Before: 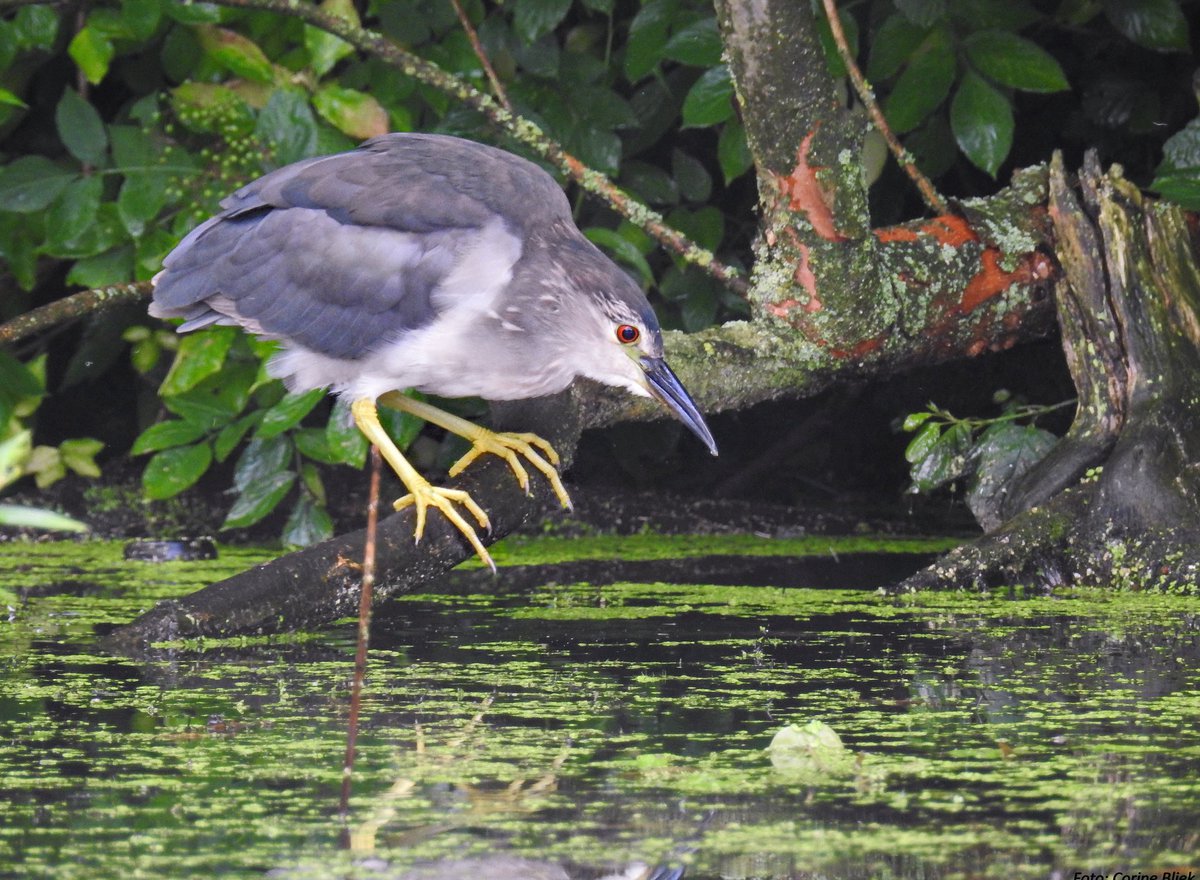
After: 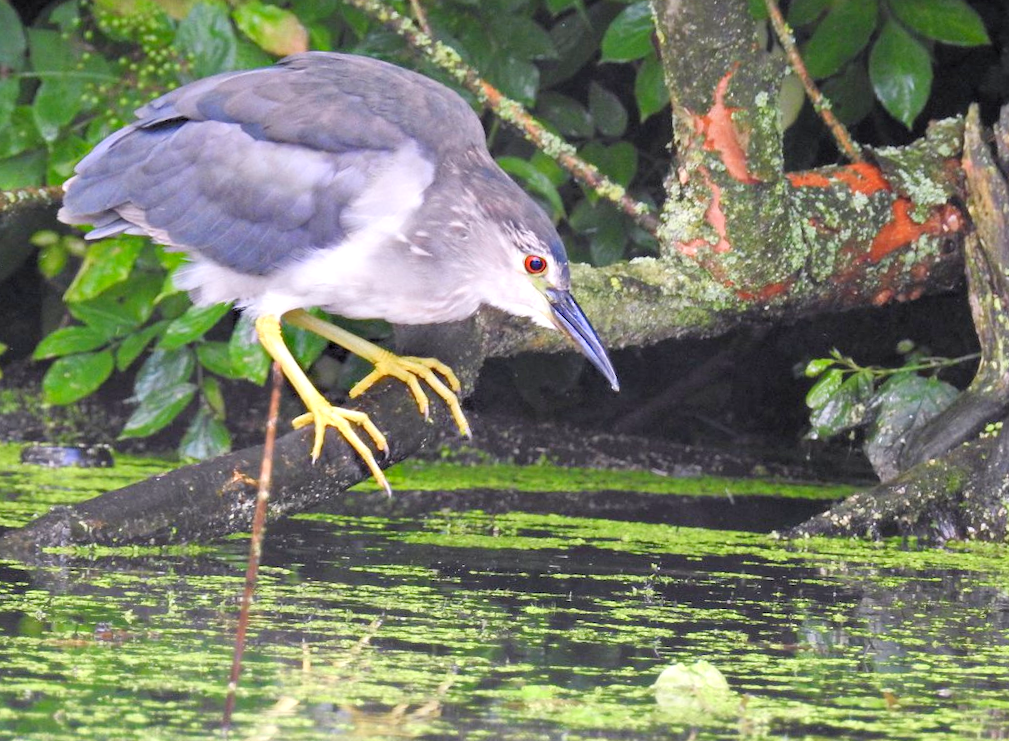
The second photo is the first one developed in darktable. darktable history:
levels: levels [0.044, 0.416, 0.908]
crop and rotate: angle -3.05°, left 5.249%, top 5.185%, right 4.63%, bottom 4.58%
